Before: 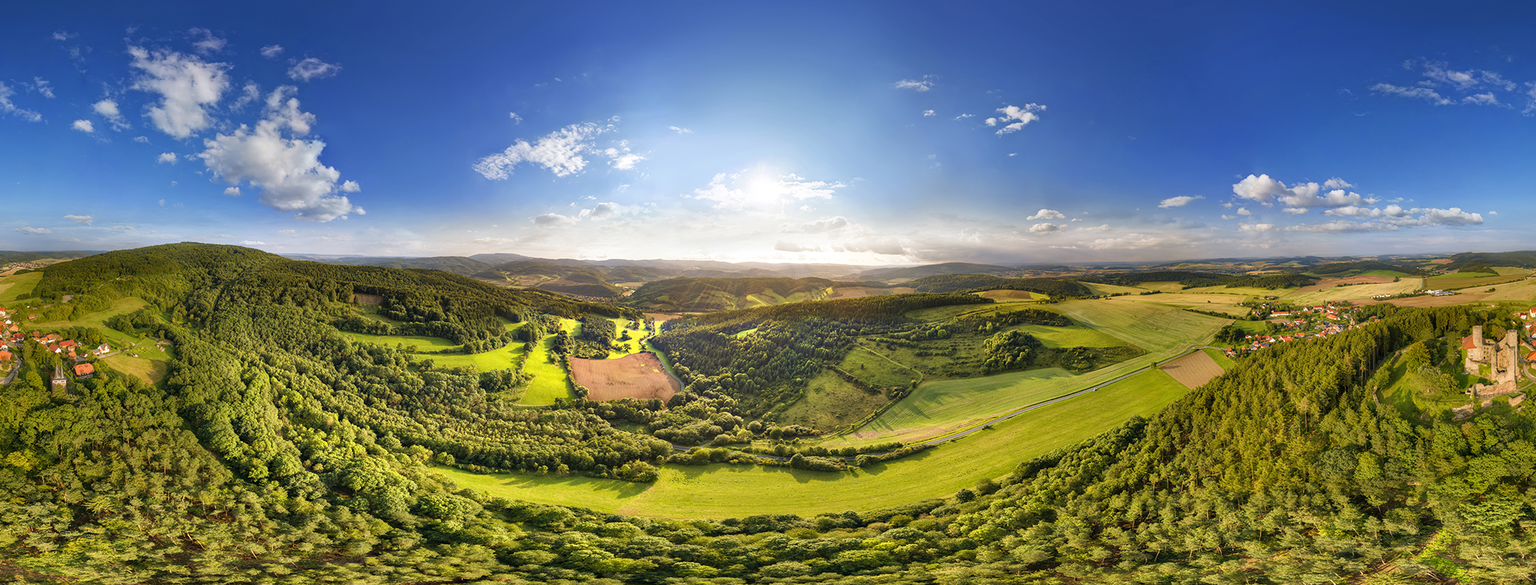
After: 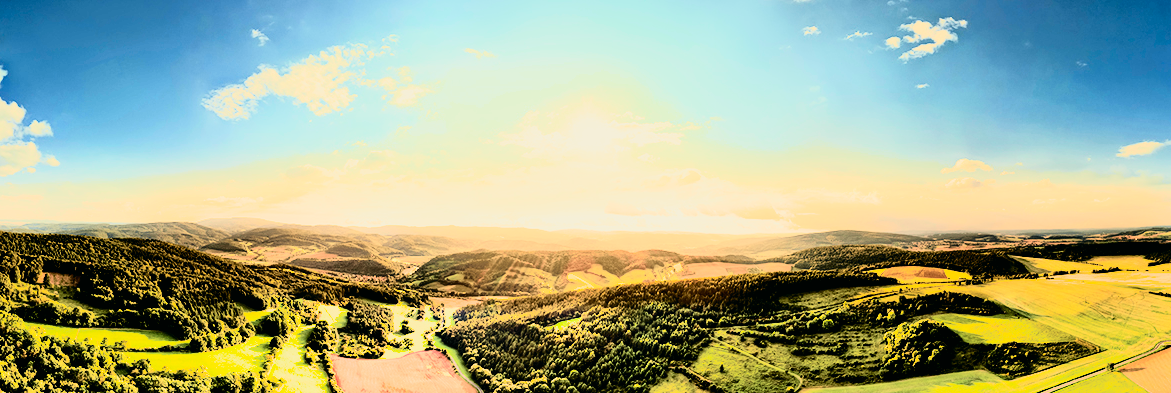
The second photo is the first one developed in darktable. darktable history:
tone curve: curves: ch0 [(0, 0) (0.081, 0.044) (0.192, 0.125) (0.283, 0.238) (0.416, 0.449) (0.495, 0.524) (0.661, 0.756) (0.788, 0.87) (1, 0.951)]; ch1 [(0, 0) (0.161, 0.092) (0.35, 0.33) (0.392, 0.392) (0.427, 0.426) (0.479, 0.472) (0.505, 0.497) (0.521, 0.524) (0.567, 0.56) (0.583, 0.592) (0.625, 0.627) (0.678, 0.733) (1, 1)]; ch2 [(0, 0) (0.346, 0.362) (0.404, 0.427) (0.502, 0.499) (0.531, 0.523) (0.544, 0.561) (0.58, 0.59) (0.629, 0.642) (0.717, 0.678) (1, 1)], color space Lab, independent channels, preserve colors none
contrast brightness saturation: contrast 0.2, brightness 0.16, saturation 0.22
filmic rgb: black relative exposure -3.31 EV, white relative exposure 3.45 EV, hardness 2.36, contrast 1.103
tone equalizer: -8 EV -0.75 EV, -7 EV -0.7 EV, -6 EV -0.6 EV, -5 EV -0.4 EV, -3 EV 0.4 EV, -2 EV 0.6 EV, -1 EV 0.7 EV, +0 EV 0.75 EV, edges refinement/feathering 500, mask exposure compensation -1.57 EV, preserve details no
vibrance: vibrance 15%
crop: left 20.932%, top 15.471%, right 21.848%, bottom 34.081%
white balance: red 1.08, blue 0.791
